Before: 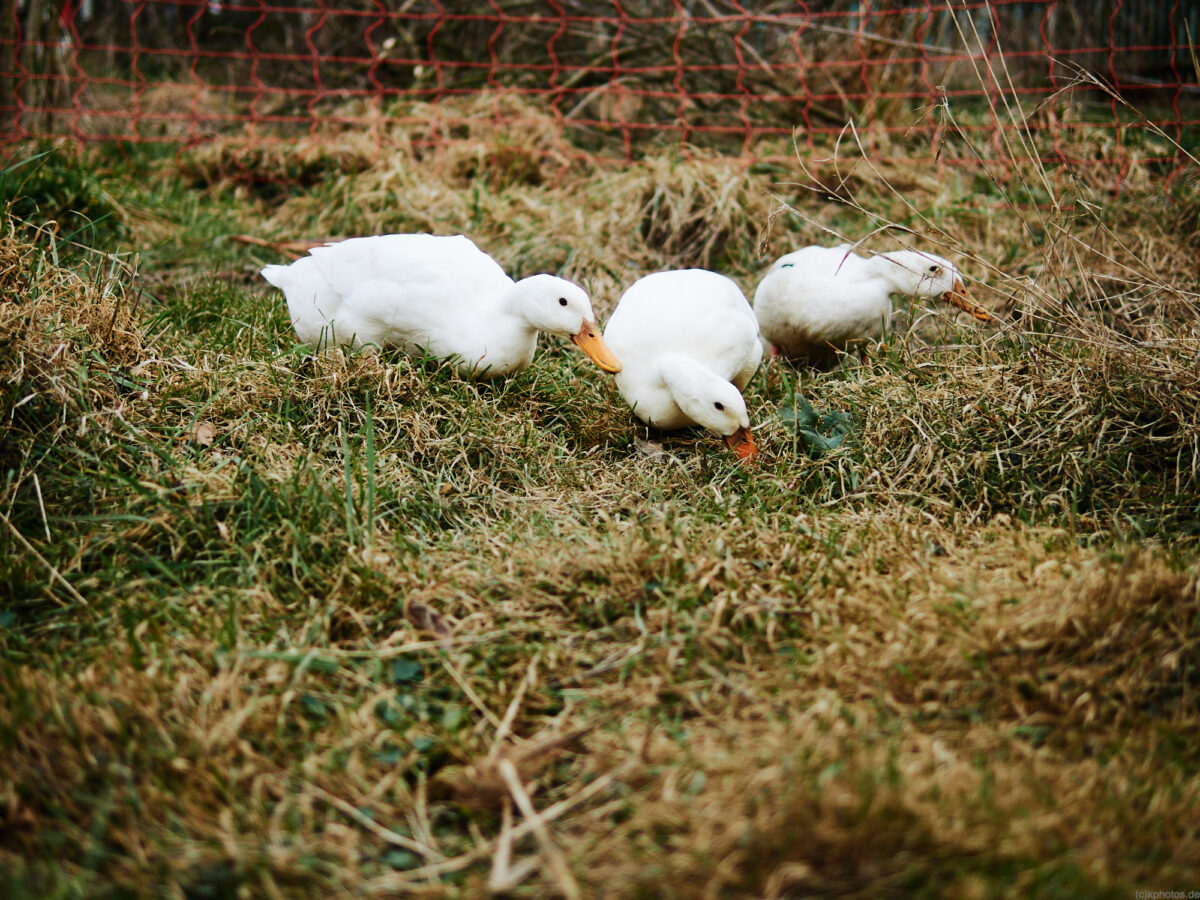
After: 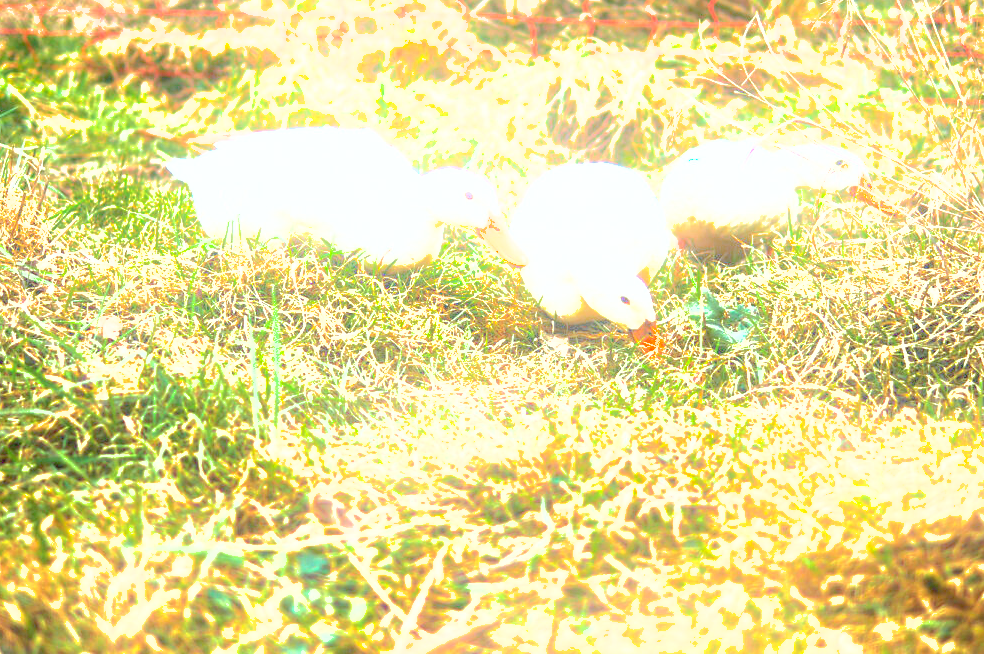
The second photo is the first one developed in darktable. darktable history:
bloom: size 9%, threshold 100%, strength 7%
exposure: black level correction 0.001, exposure 2.607 EV, compensate exposure bias true, compensate highlight preservation false
white balance: red 0.978, blue 0.999
tone equalizer: on, module defaults
crop: left 7.856%, top 11.836%, right 10.12%, bottom 15.387%
shadows and highlights: on, module defaults
rotate and perspective: crop left 0, crop top 0
